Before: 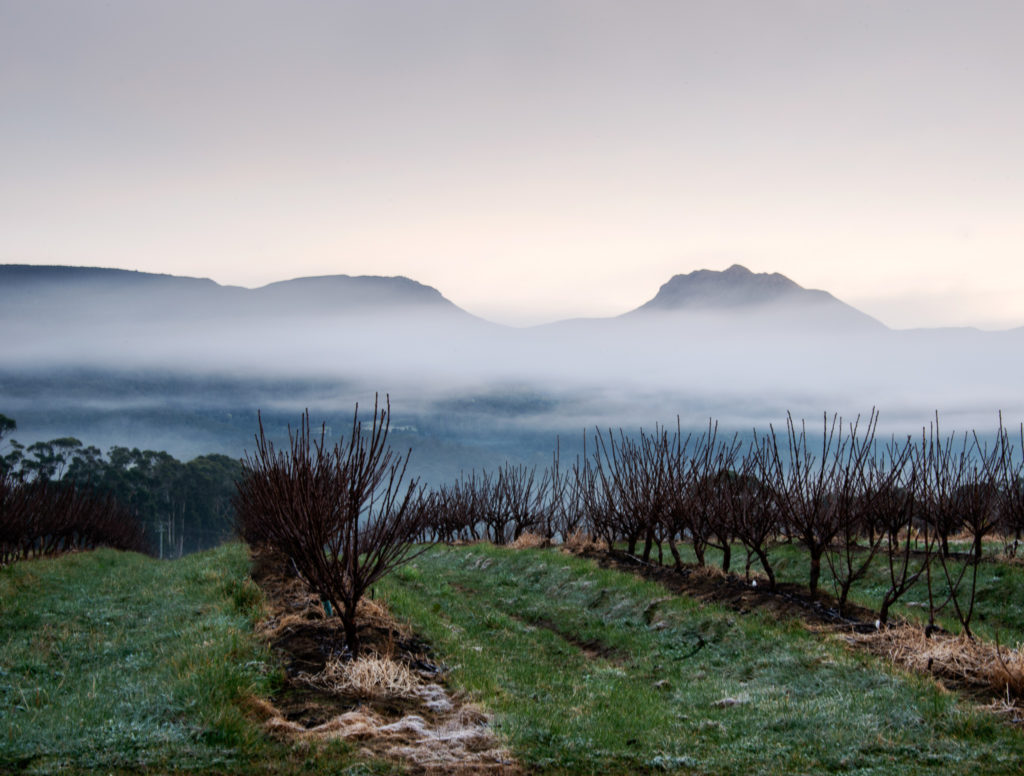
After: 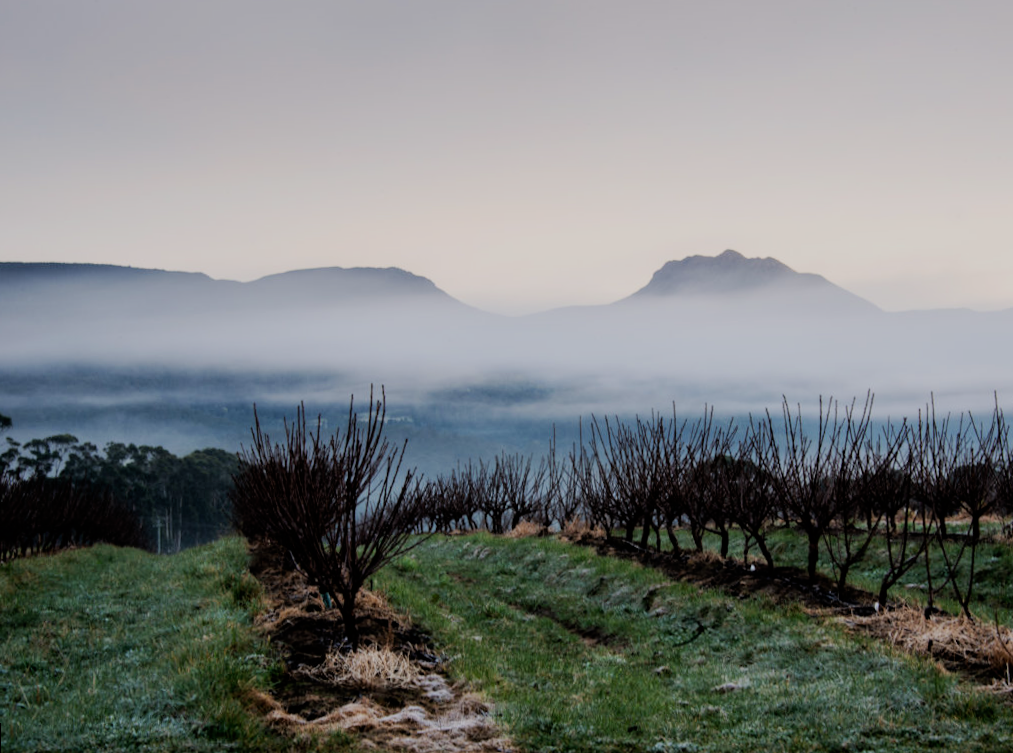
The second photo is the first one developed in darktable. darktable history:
filmic rgb: black relative exposure -7.65 EV, white relative exposure 4.56 EV, hardness 3.61
rotate and perspective: rotation -1°, crop left 0.011, crop right 0.989, crop top 0.025, crop bottom 0.975
exposure: exposure -0.04 EV, compensate highlight preservation false
